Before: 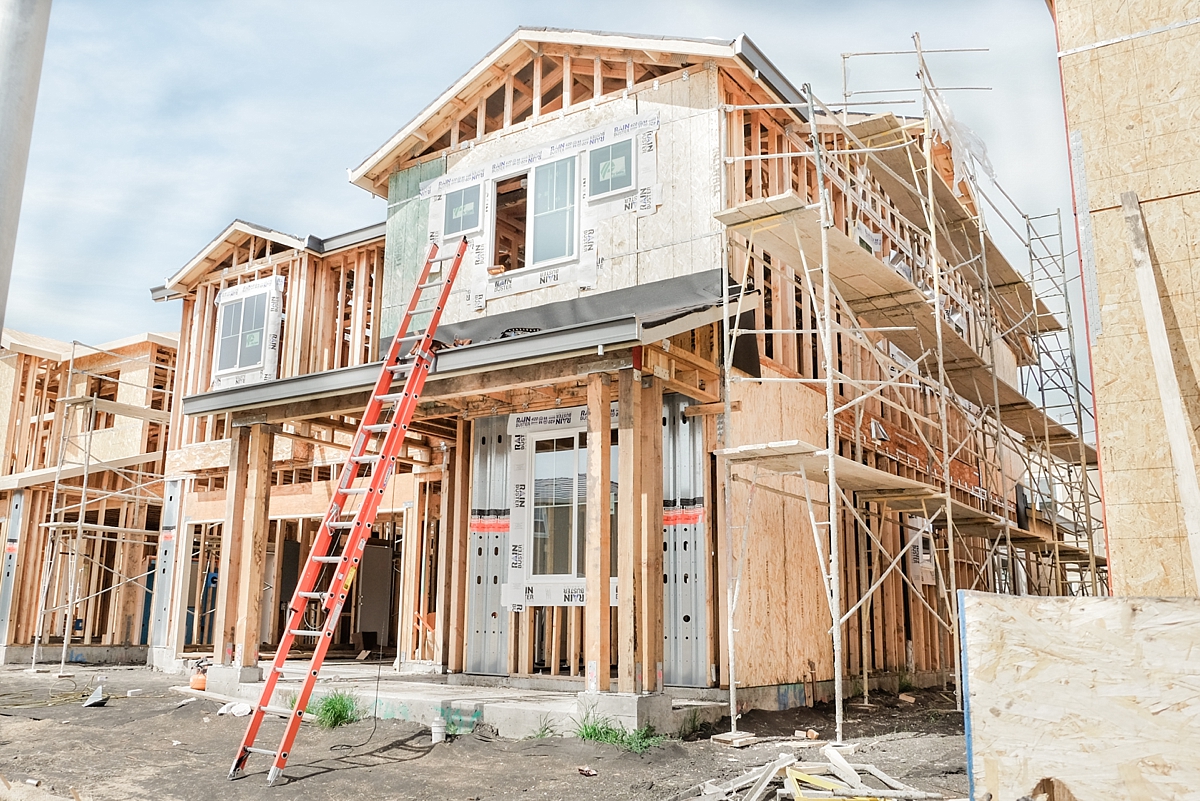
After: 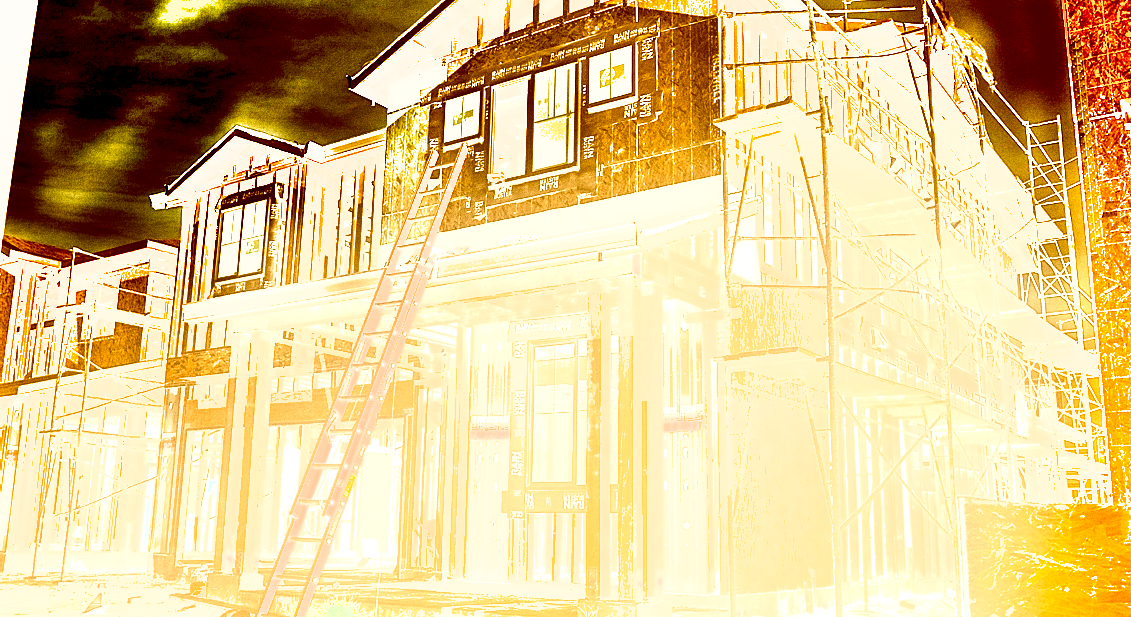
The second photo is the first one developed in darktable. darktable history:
contrast equalizer: y [[0.526, 0.53, 0.532, 0.532, 0.53, 0.525], [0.5 ×6], [0.5 ×6], [0 ×6], [0 ×6]]
shadows and highlights: shadows -21.3, highlights 100, soften with gaussian
bloom: size 40%
exposure: black level correction -0.002, exposure 0.54 EV, compensate highlight preservation false
local contrast: highlights 100%, shadows 100%, detail 120%, midtone range 0.2
grain: coarseness 0.09 ISO, strength 40%
white balance: red 1.138, green 0.996, blue 0.812
crop and rotate: angle 0.03°, top 11.643%, right 5.651%, bottom 11.189%
